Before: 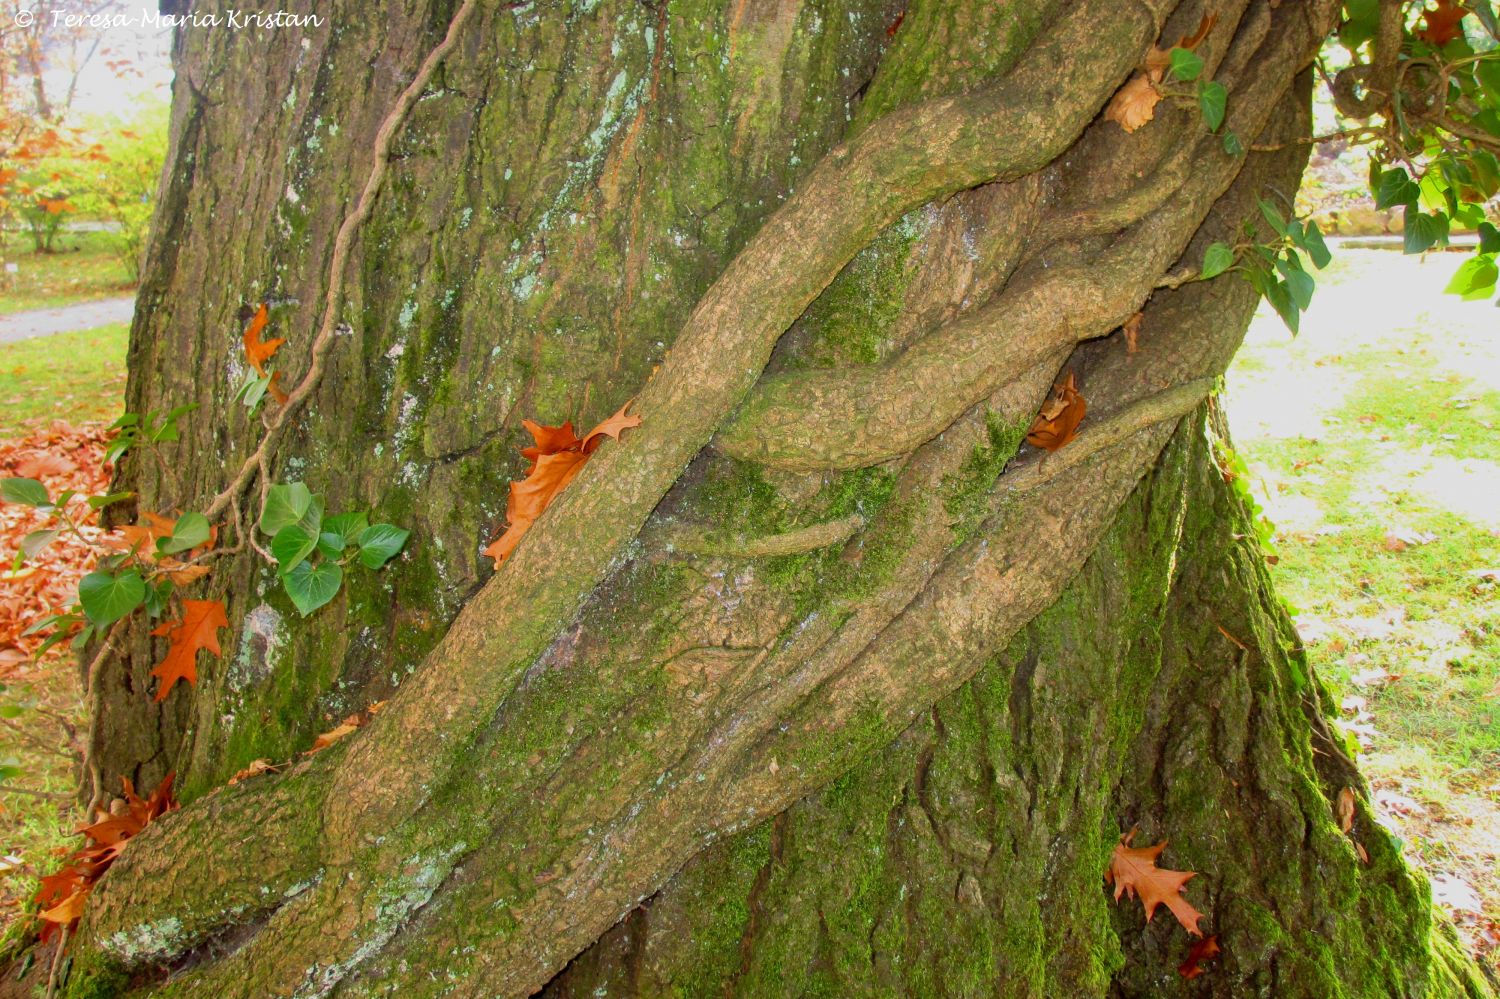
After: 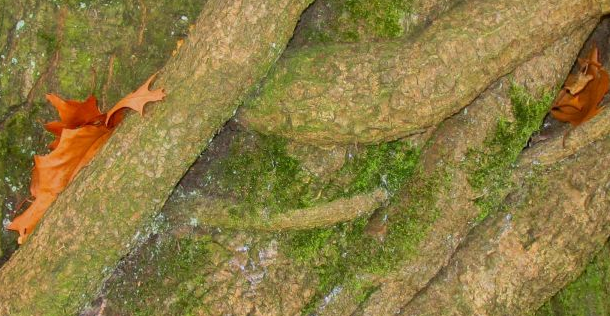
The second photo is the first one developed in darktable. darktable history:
crop: left 31.749%, top 32.67%, right 27.55%, bottom 35.618%
